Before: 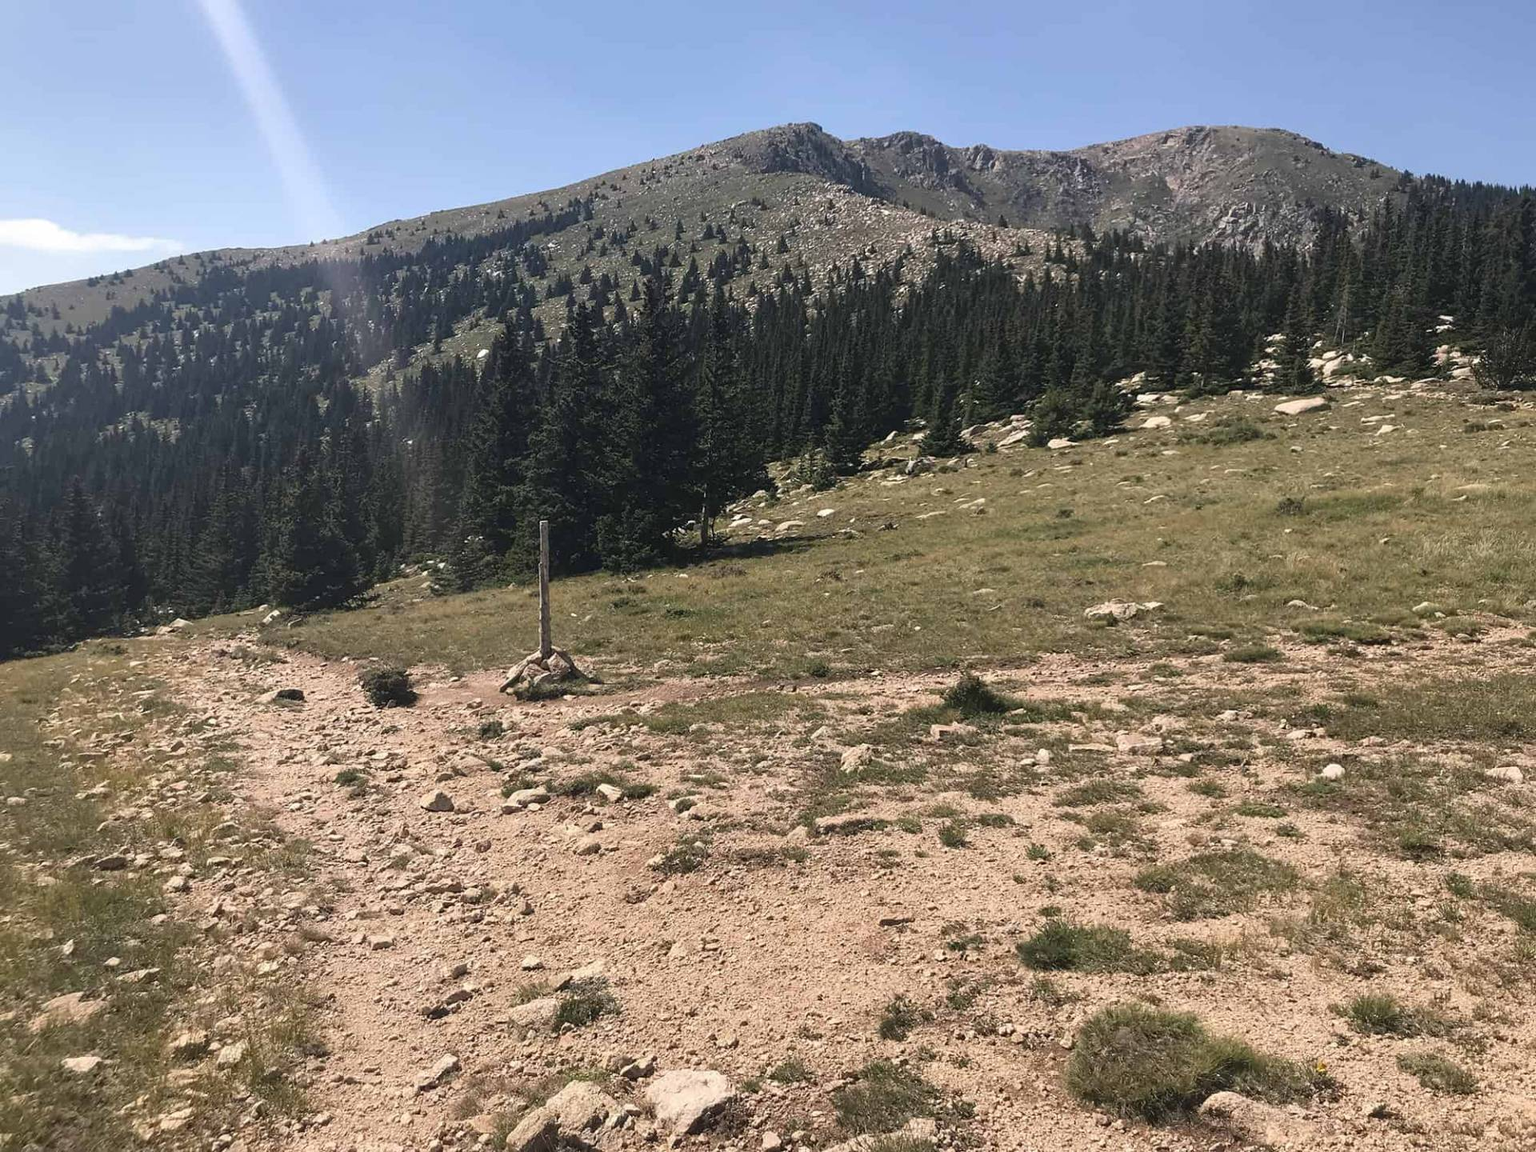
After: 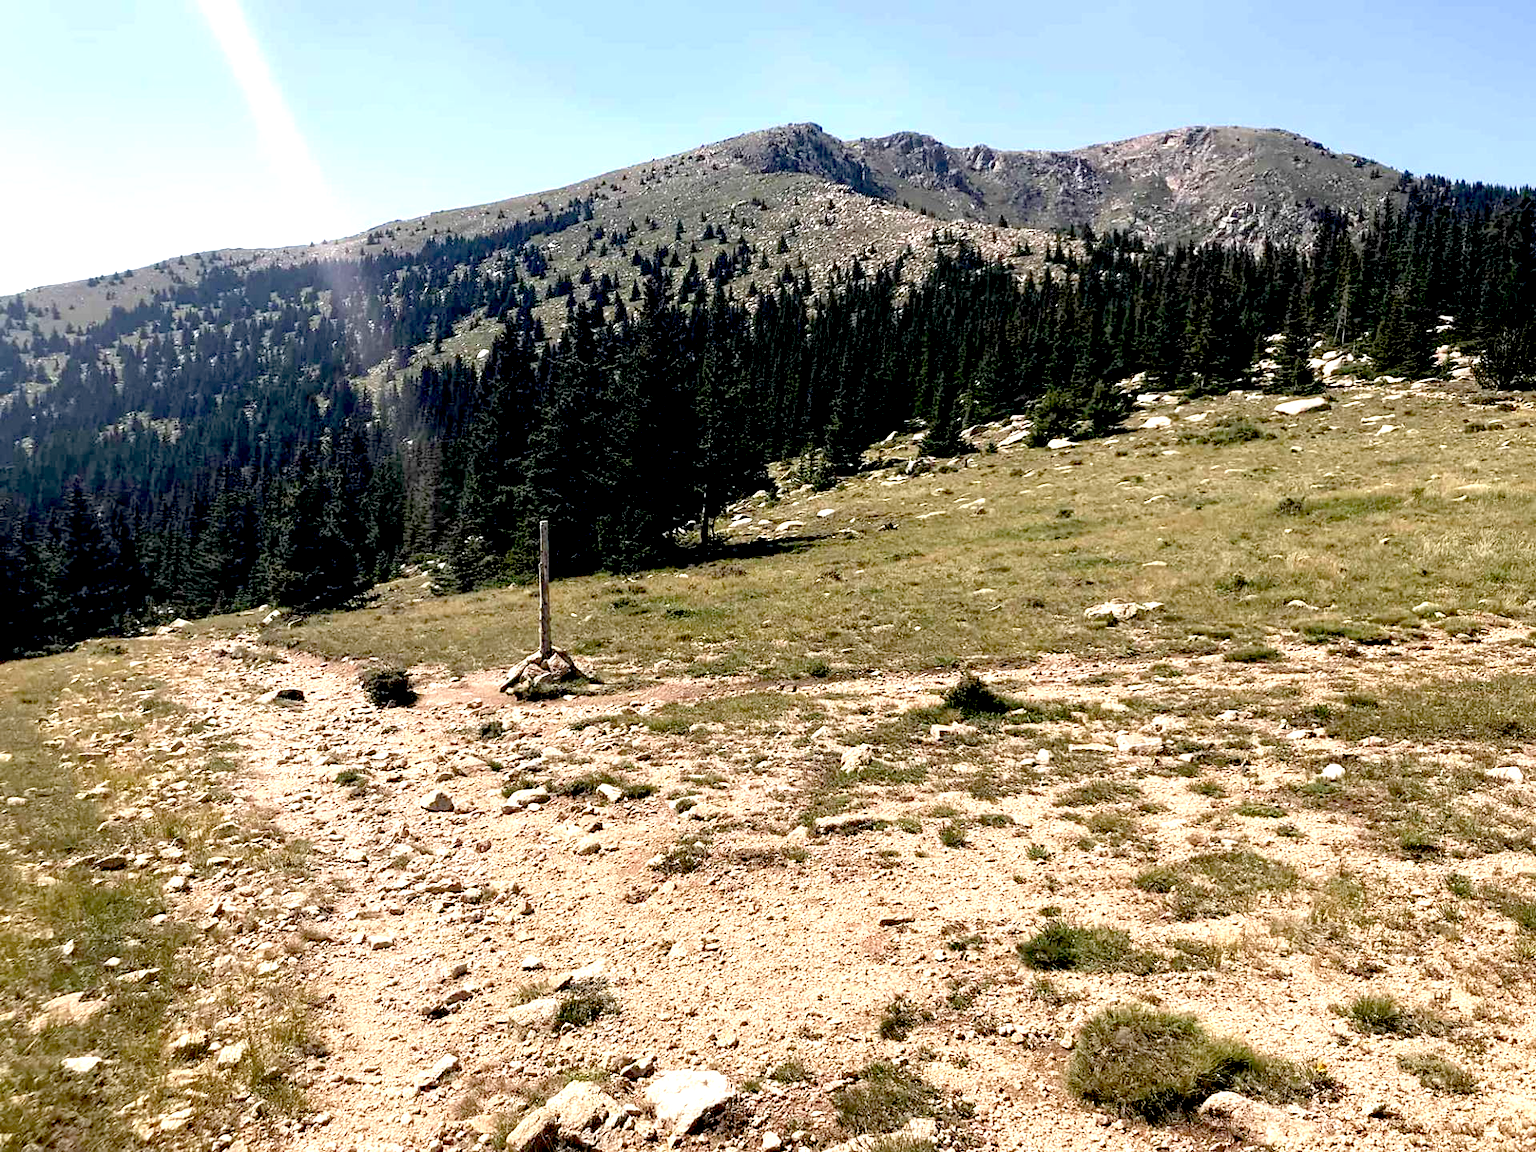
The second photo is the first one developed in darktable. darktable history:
exposure: black level correction 0.033, exposure 0.909 EV, compensate highlight preservation false
